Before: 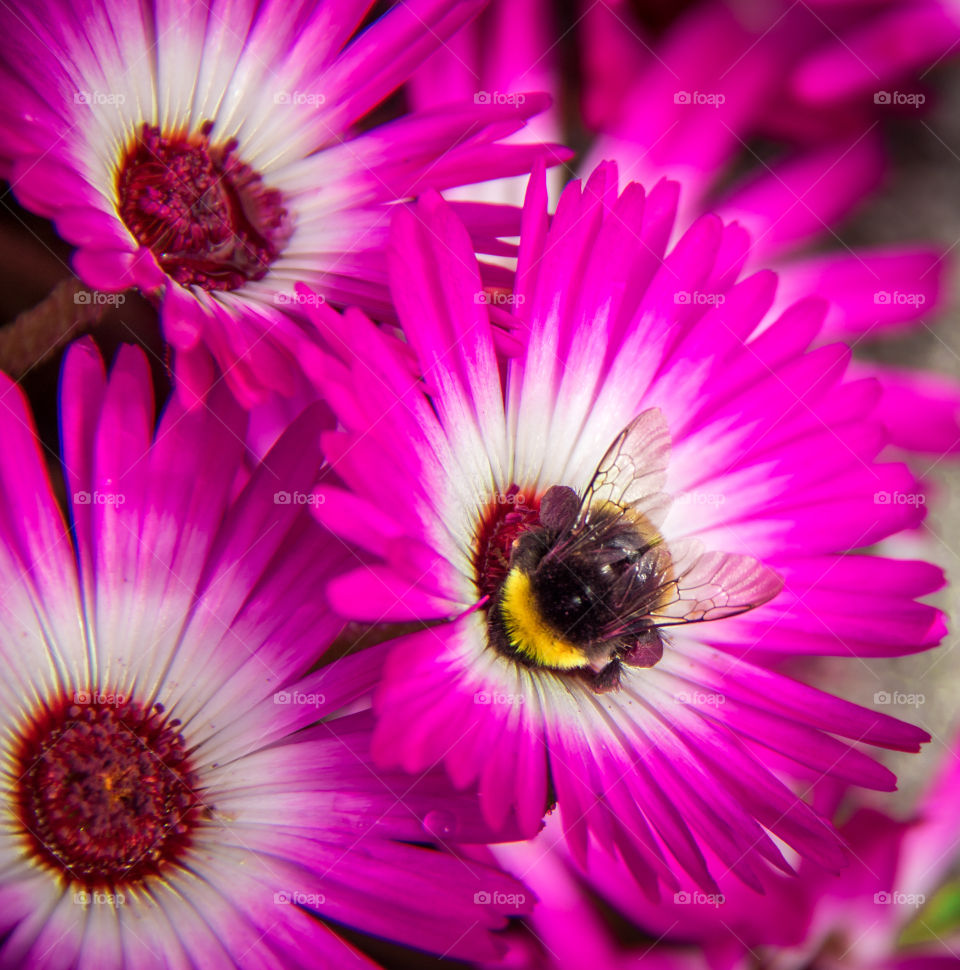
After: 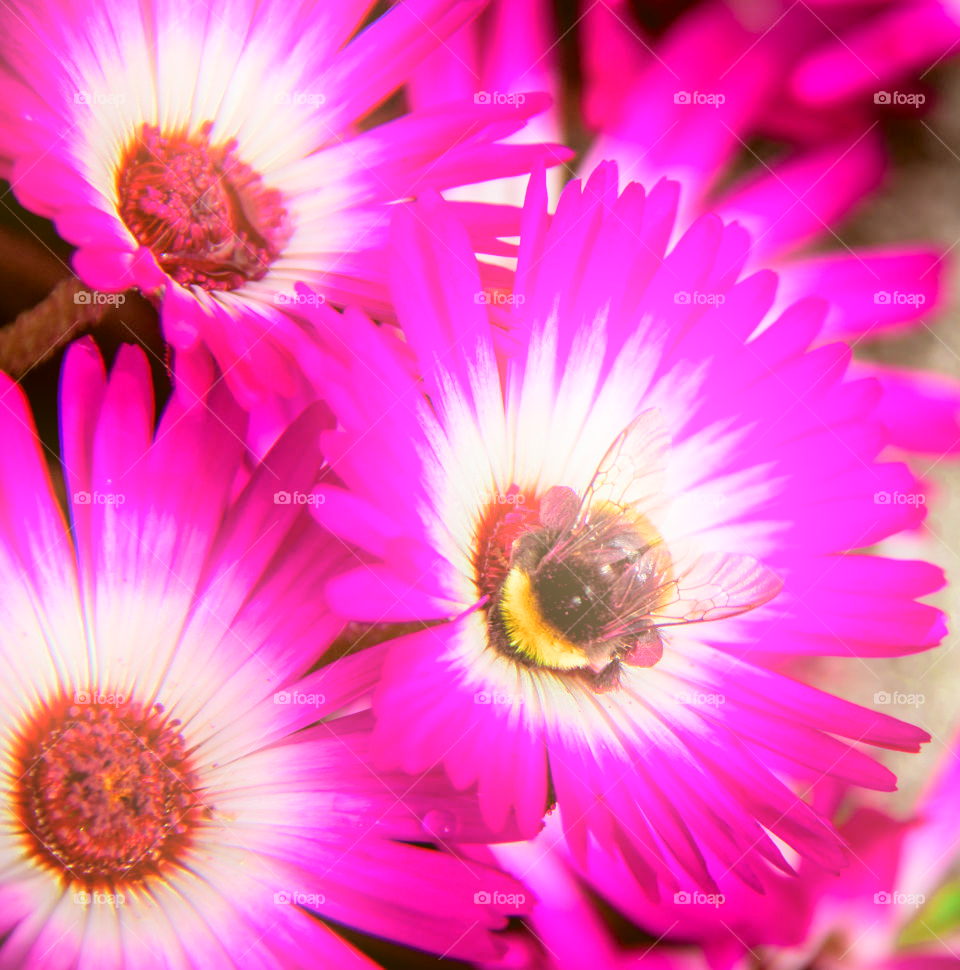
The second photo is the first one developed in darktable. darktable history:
exposure: black level correction 0, exposure 1 EV, compensate exposure bias true, compensate highlight preservation false
bloom: threshold 82.5%, strength 16.25%
color correction: highlights a* -0.482, highlights b* 0.161, shadows a* 4.66, shadows b* 20.72
filmic rgb: middle gray luminance 18.42%, black relative exposure -9 EV, white relative exposure 3.75 EV, threshold 6 EV, target black luminance 0%, hardness 4.85, latitude 67.35%, contrast 0.955, highlights saturation mix 20%, shadows ↔ highlights balance 21.36%, add noise in highlights 0, preserve chrominance luminance Y, color science v3 (2019), use custom middle-gray values true, iterations of high-quality reconstruction 0, contrast in highlights soft, enable highlight reconstruction true
